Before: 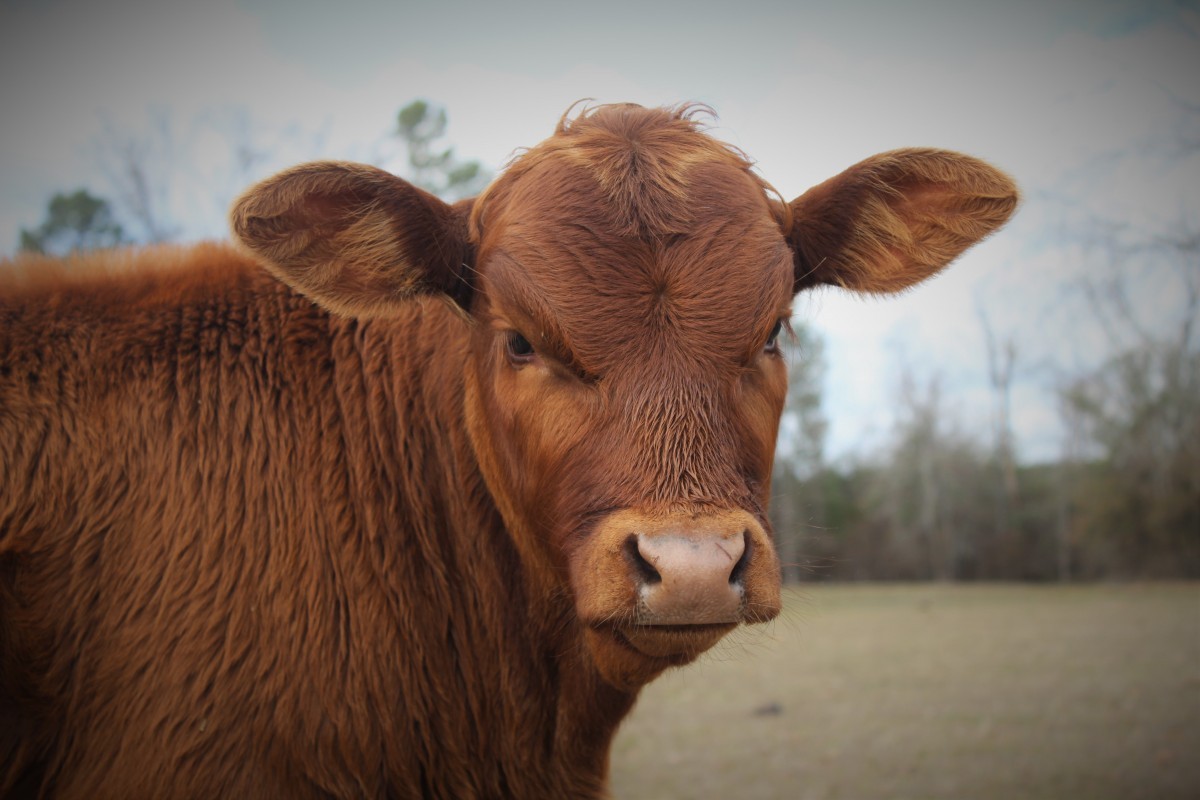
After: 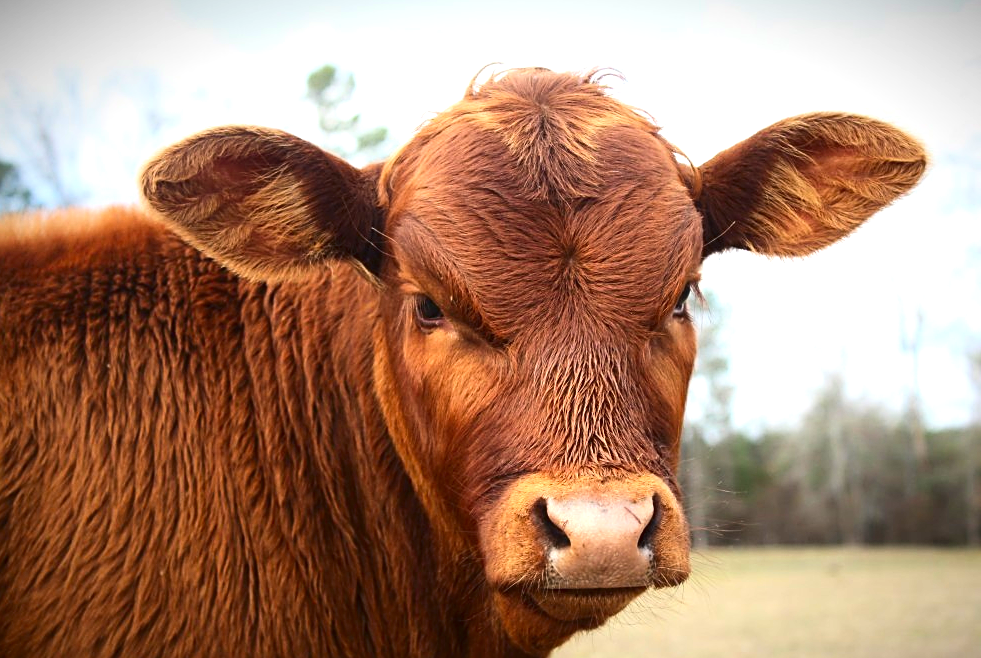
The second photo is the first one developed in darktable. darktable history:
sharpen: on, module defaults
exposure: black level correction 0, exposure 1.101 EV, compensate highlight preservation false
contrast brightness saturation: contrast 0.19, brightness -0.11, saturation 0.208
crop and rotate: left 7.632%, top 4.611%, right 10.567%, bottom 13.072%
